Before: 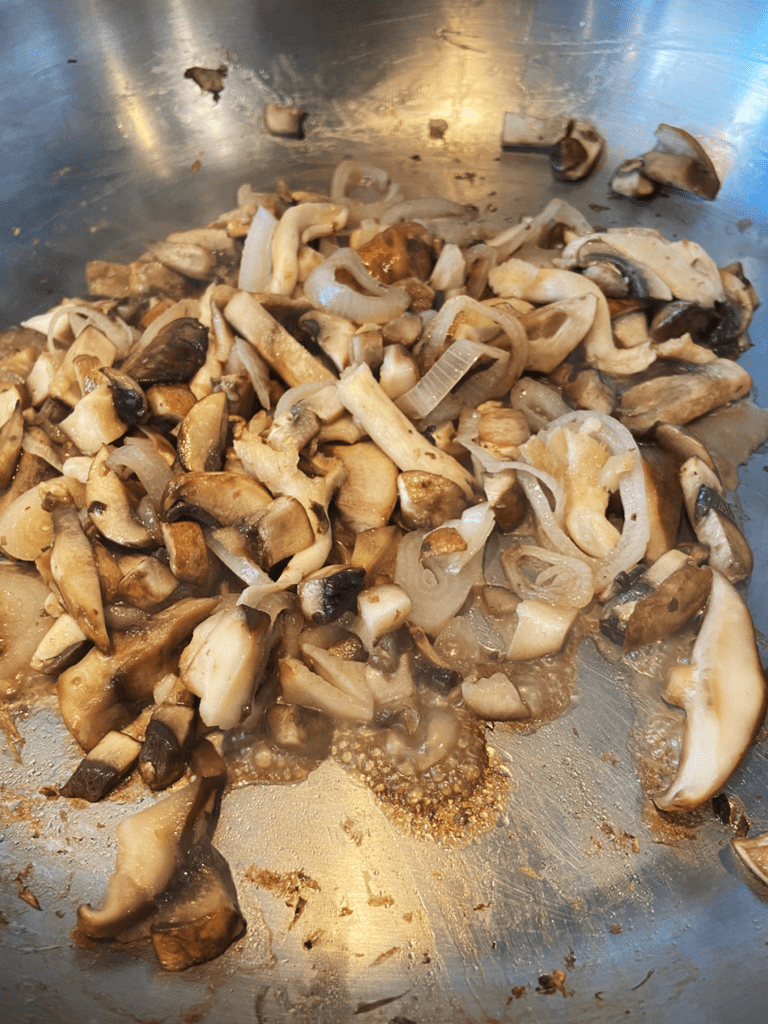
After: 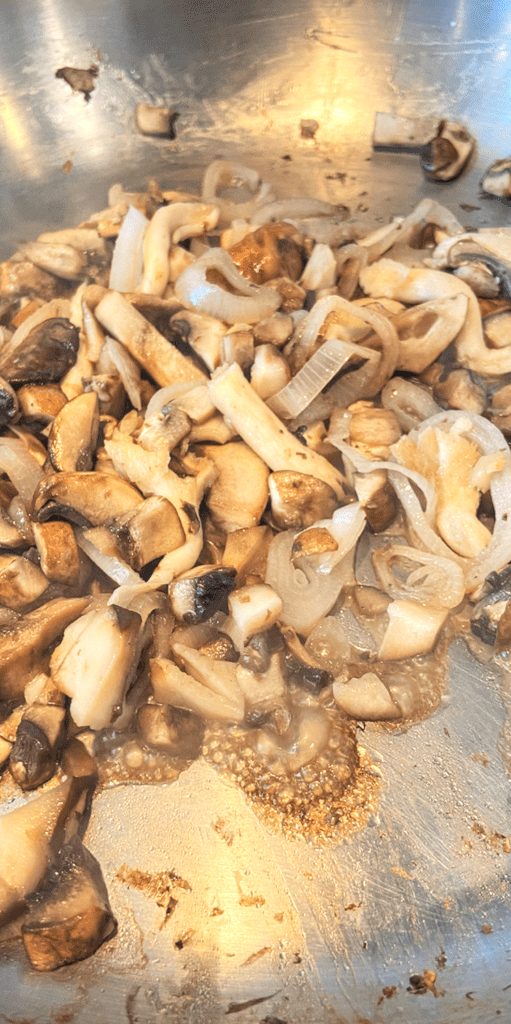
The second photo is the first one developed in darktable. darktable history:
local contrast: highlights 55%, shadows 52%, detail 130%, midtone range 0.452
contrast brightness saturation: contrast 0.1, brightness 0.3, saturation 0.14
crop: left 16.899%, right 16.556%
